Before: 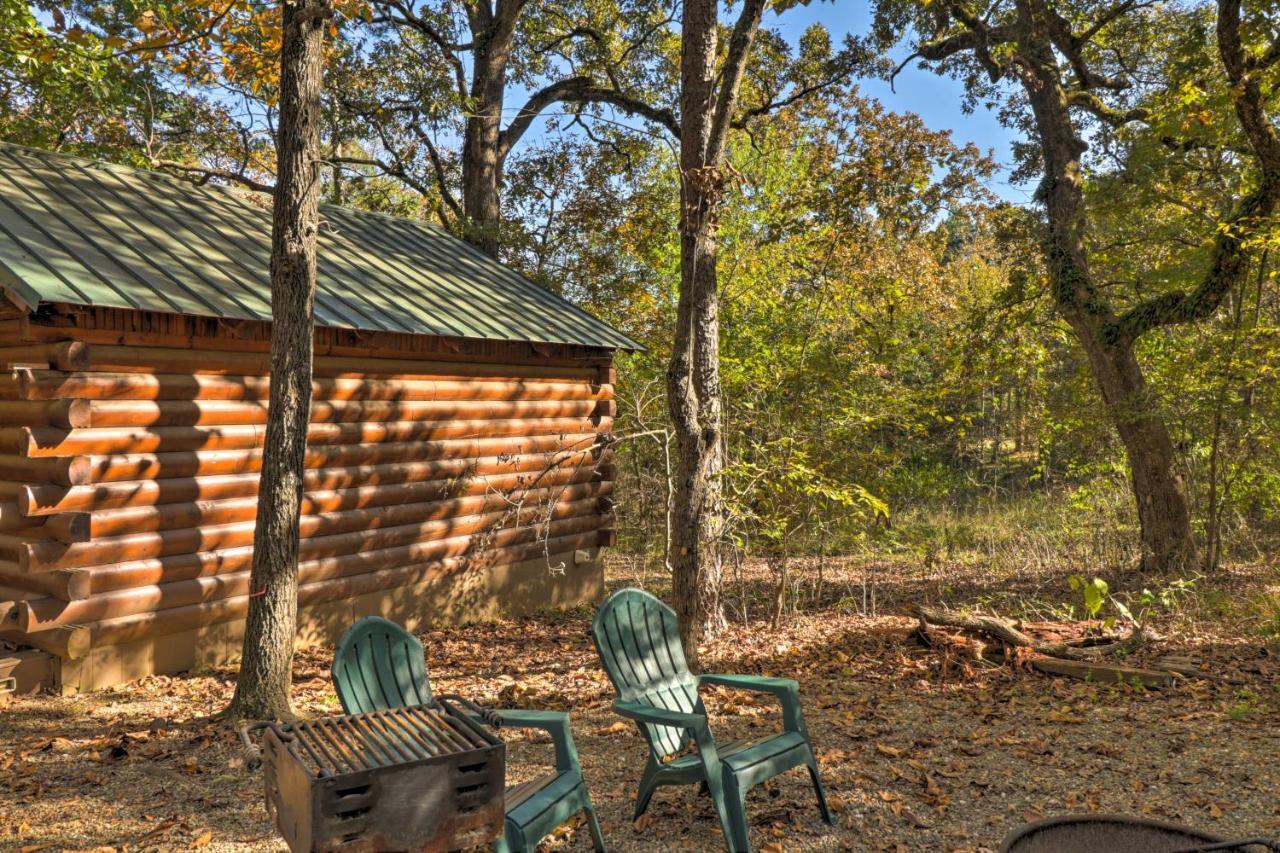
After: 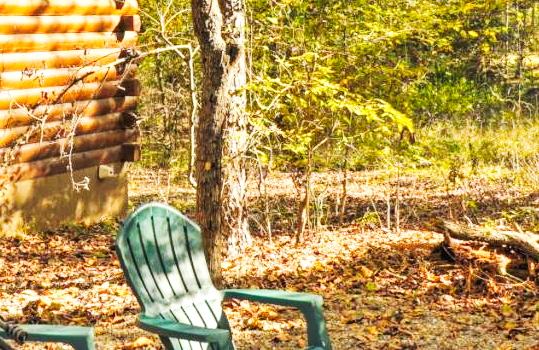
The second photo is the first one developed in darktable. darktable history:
local contrast: mode bilateral grid, contrast 100, coarseness 100, detail 108%, midtone range 0.2
base curve: curves: ch0 [(0, 0) (0.026, 0.03) (0.109, 0.232) (0.351, 0.748) (0.669, 0.968) (1, 1)], preserve colors none
tone curve: curves: ch0 [(0, 0) (0.003, 0.026) (0.011, 0.03) (0.025, 0.047) (0.044, 0.082) (0.069, 0.119) (0.1, 0.157) (0.136, 0.19) (0.177, 0.231) (0.224, 0.27) (0.277, 0.318) (0.335, 0.383) (0.399, 0.456) (0.468, 0.532) (0.543, 0.618) (0.623, 0.71) (0.709, 0.786) (0.801, 0.851) (0.898, 0.908) (1, 1)], preserve colors none
crop: left 37.221%, top 45.169%, right 20.63%, bottom 13.777%
color balance rgb: perceptual saturation grading › global saturation 10%, global vibrance 10%
